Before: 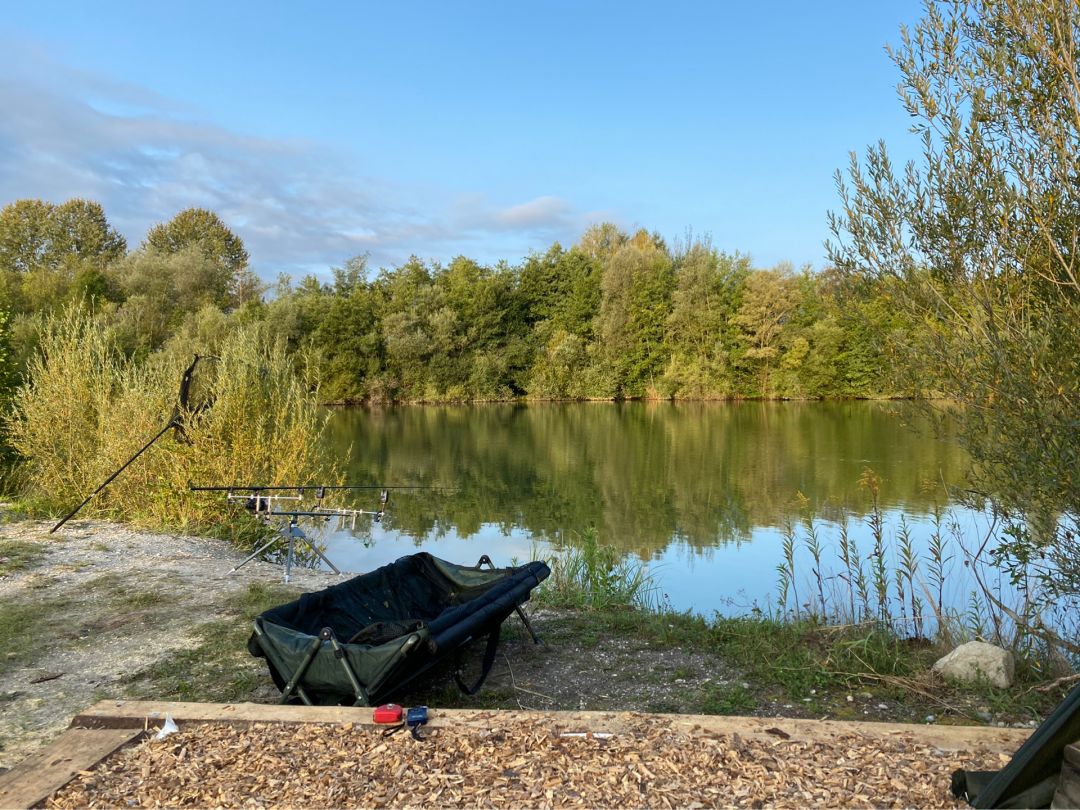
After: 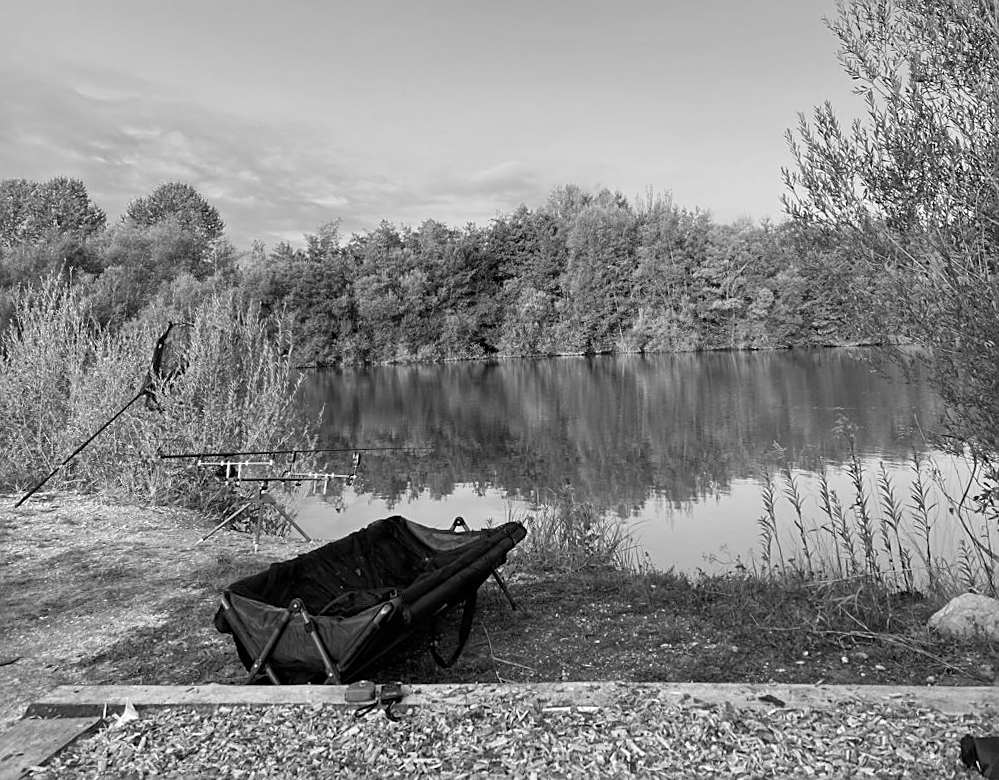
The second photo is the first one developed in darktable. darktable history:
sharpen: on, module defaults
monochrome: on, module defaults
rotate and perspective: rotation -1.68°, lens shift (vertical) -0.146, crop left 0.049, crop right 0.912, crop top 0.032, crop bottom 0.96
